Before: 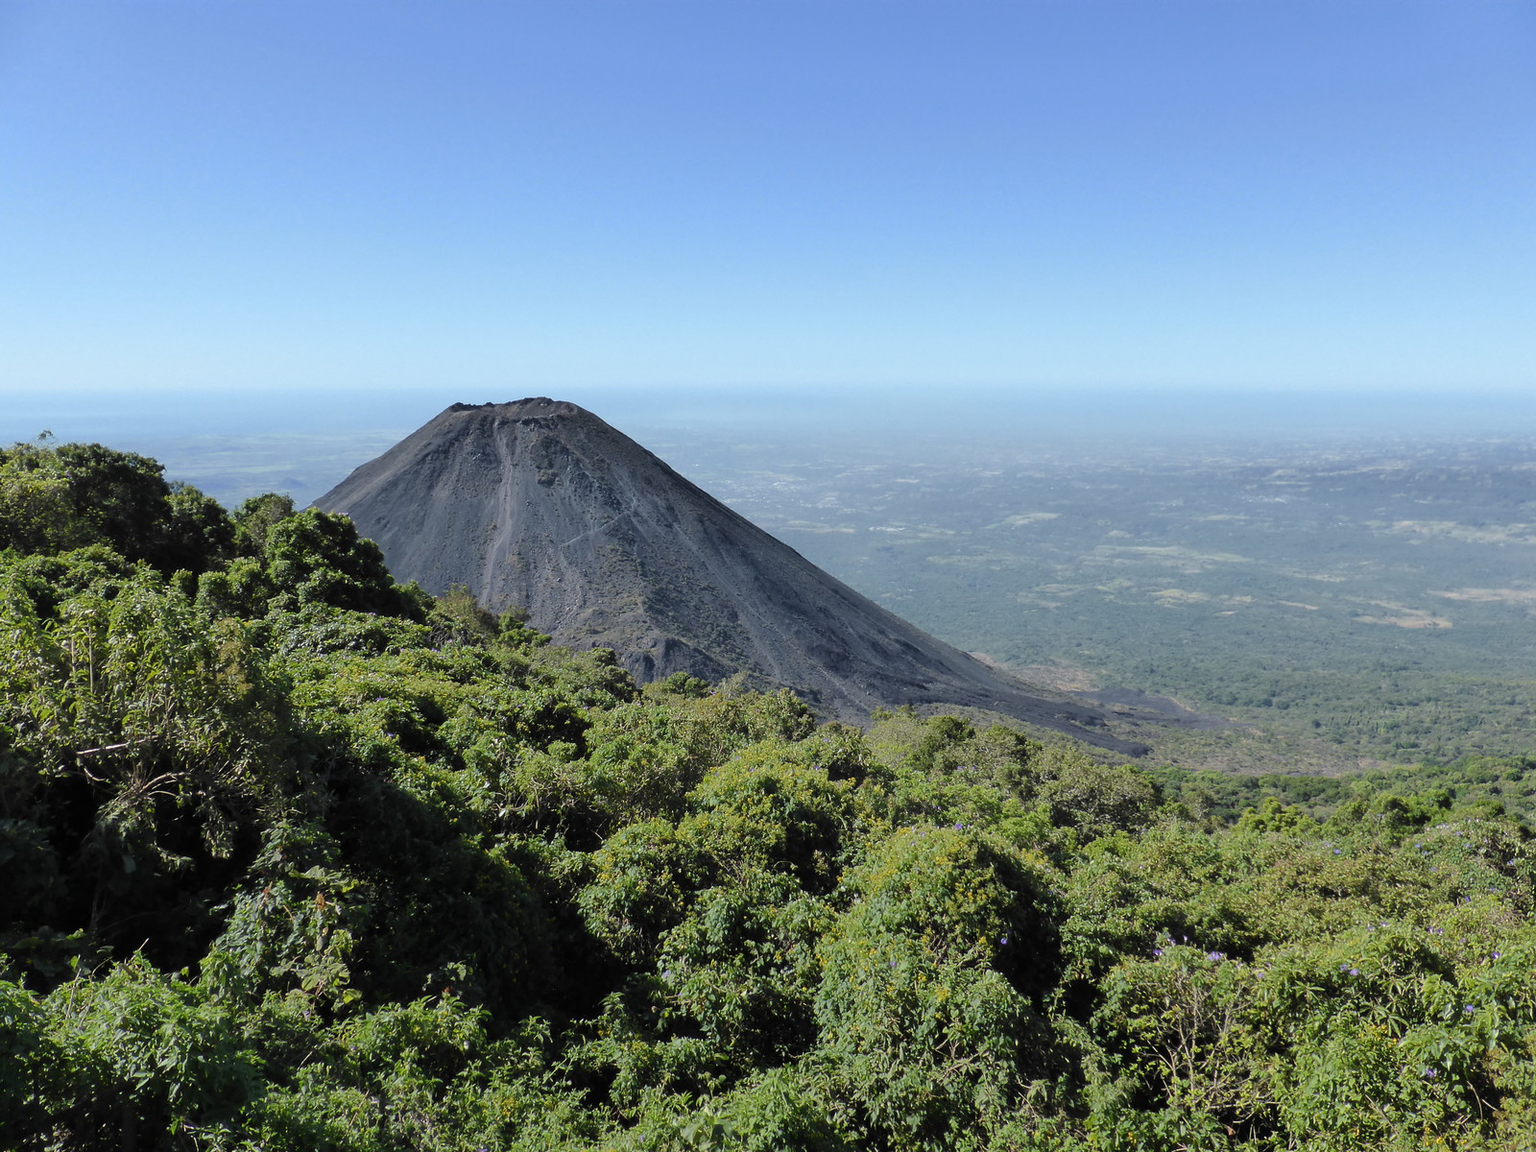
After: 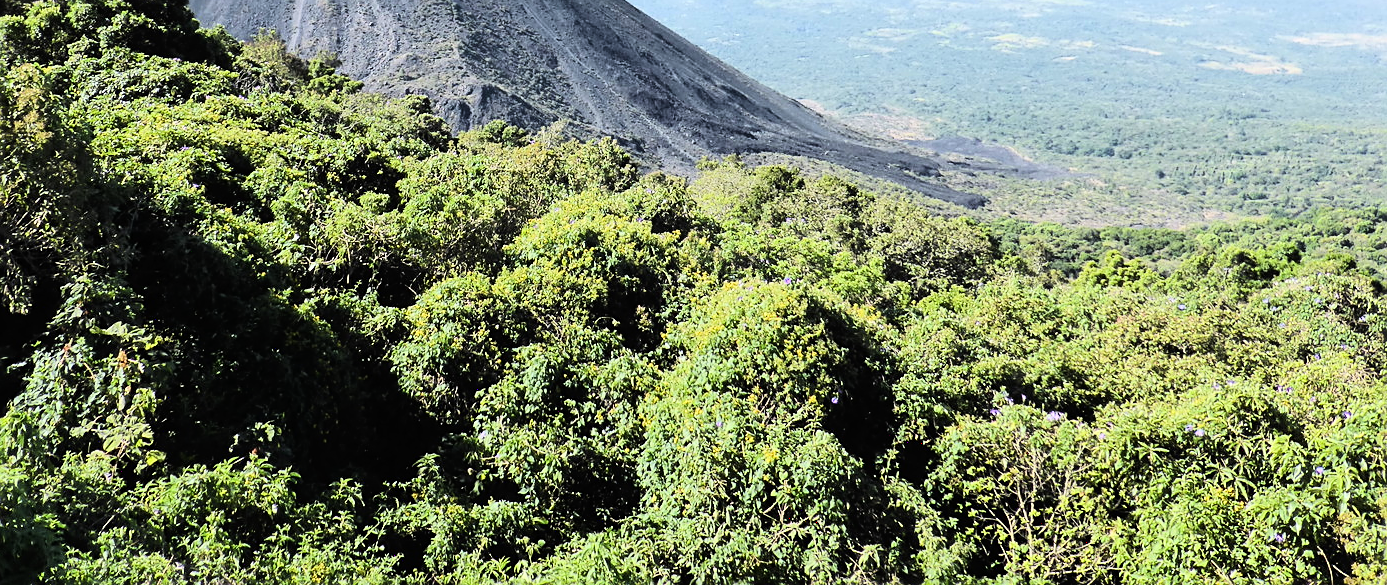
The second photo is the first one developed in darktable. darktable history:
base curve: curves: ch0 [(0, 0) (0.007, 0.004) (0.027, 0.03) (0.046, 0.07) (0.207, 0.54) (0.442, 0.872) (0.673, 0.972) (1, 1)]
sharpen: on, module defaults
crop and rotate: left 13.305%, top 48.397%, bottom 2.813%
